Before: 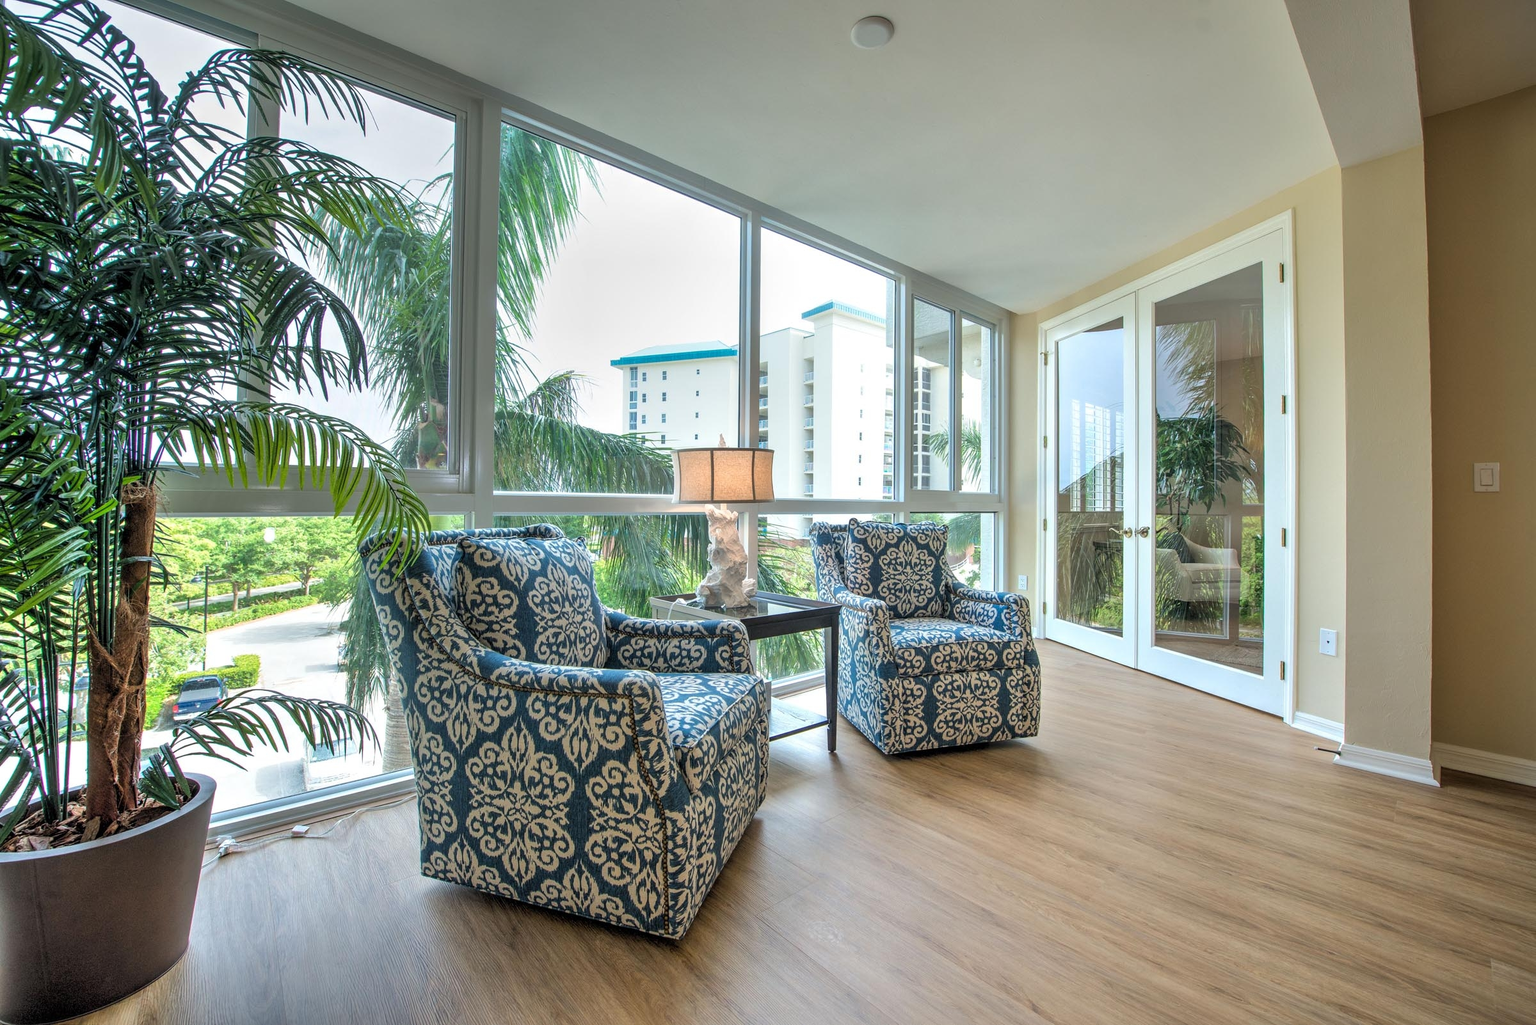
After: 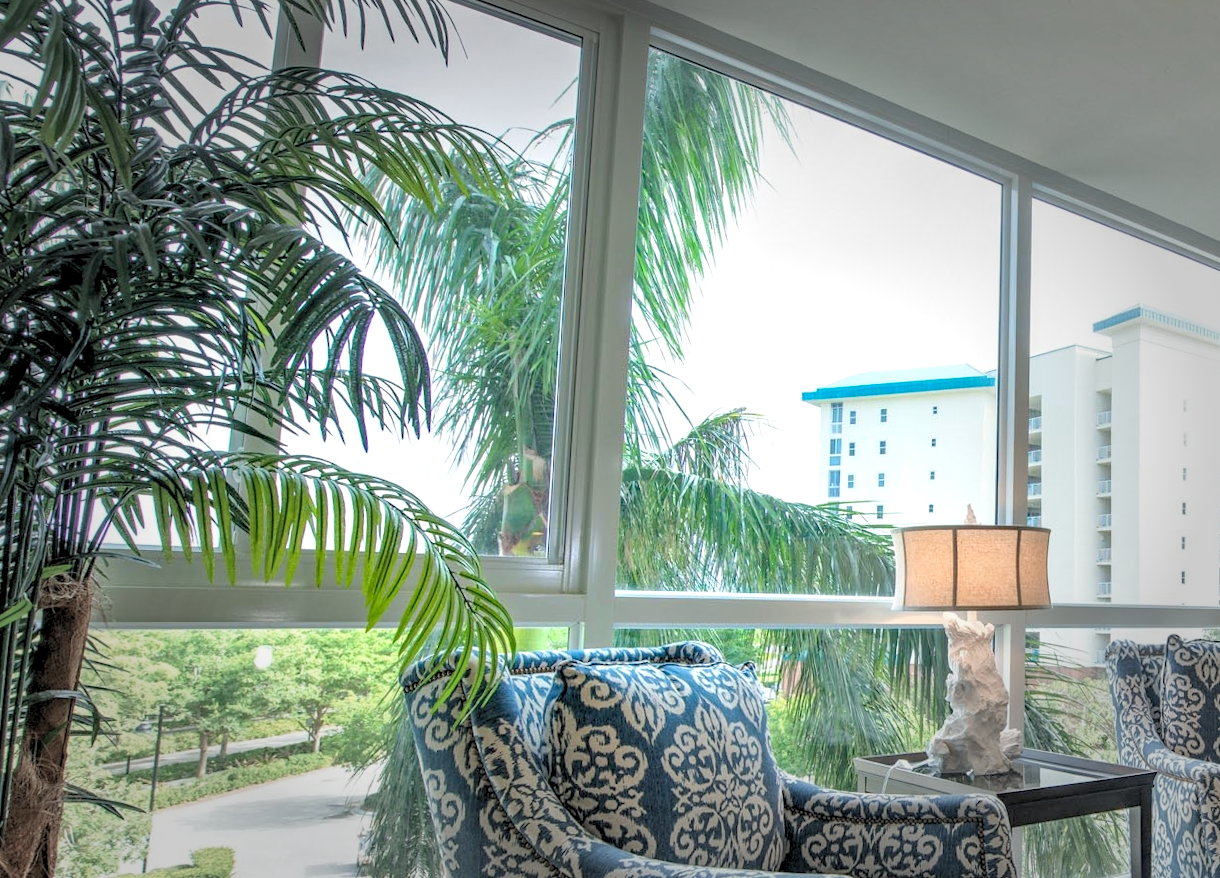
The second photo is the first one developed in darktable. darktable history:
white balance: emerald 1
haze removal: compatibility mode true, adaptive false
crop and rotate: left 3.047%, top 7.509%, right 42.236%, bottom 37.598%
levels: black 3.83%, white 90.64%, levels [0.044, 0.416, 0.908]
rotate and perspective: rotation 0.215°, lens shift (vertical) -0.139, crop left 0.069, crop right 0.939, crop top 0.002, crop bottom 0.996
vignetting: fall-off start 48.41%, automatic ratio true, width/height ratio 1.29, unbound false
